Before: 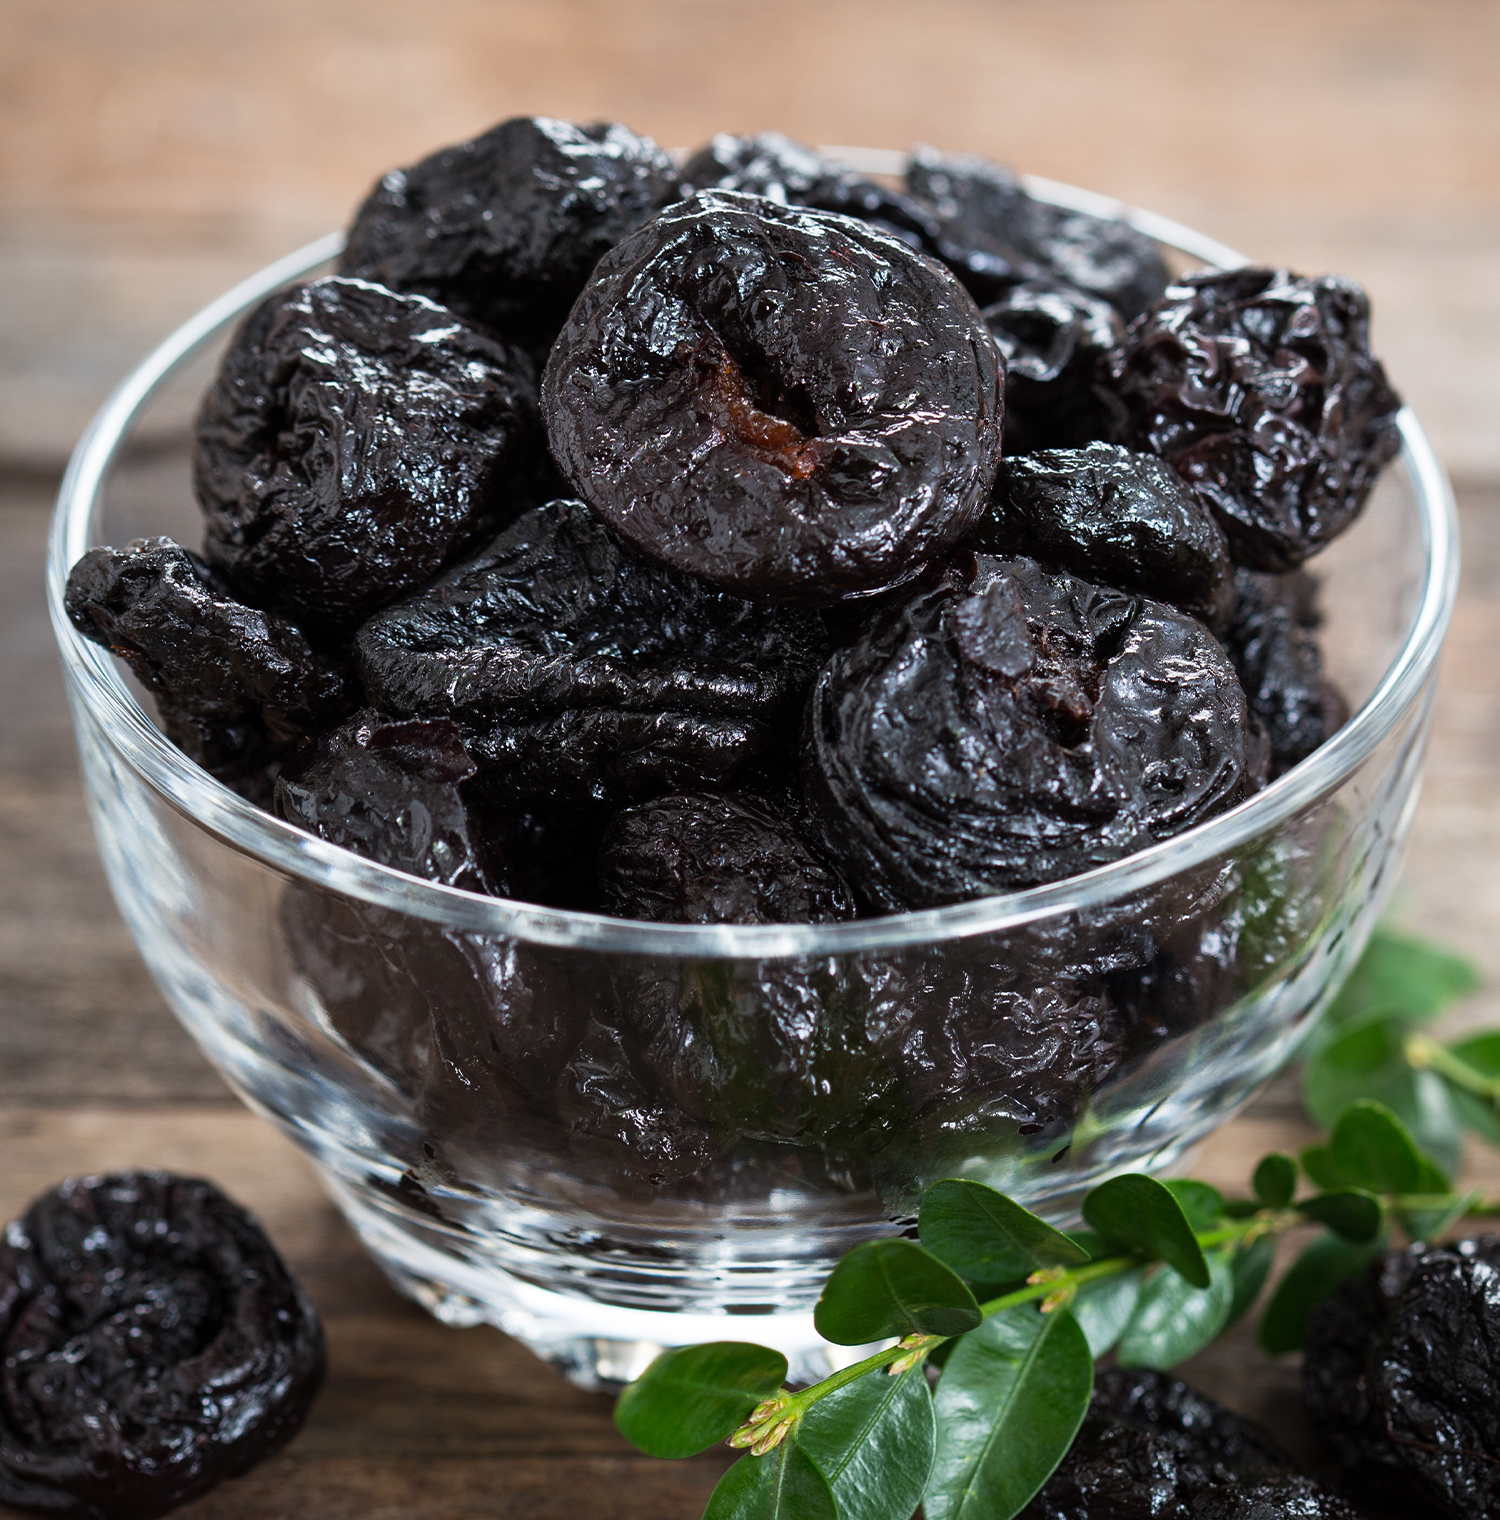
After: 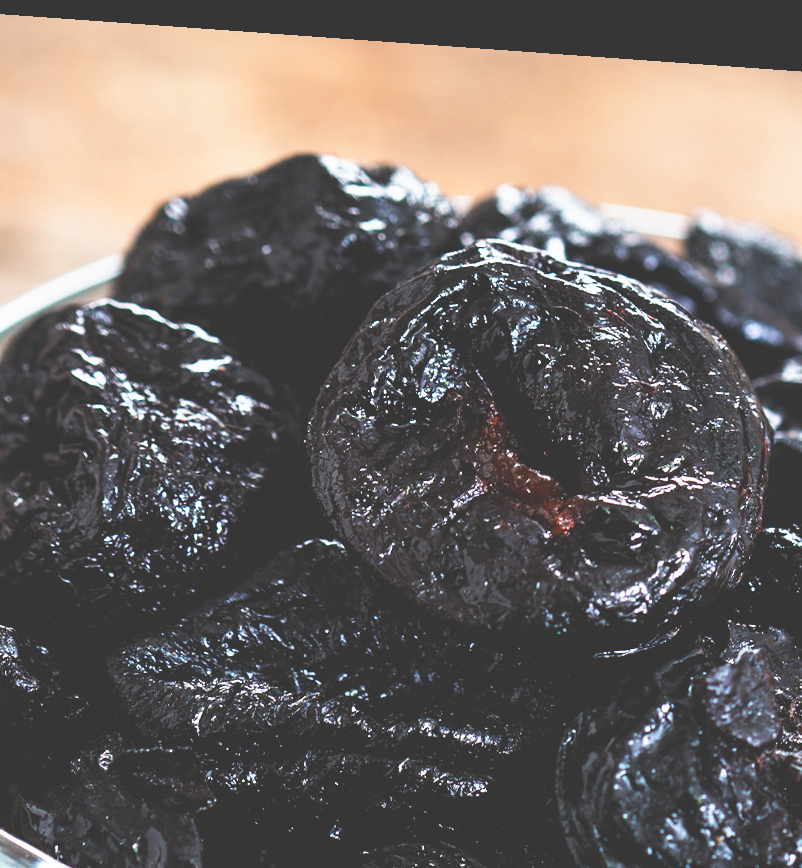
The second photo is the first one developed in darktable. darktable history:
rotate and perspective: rotation 4.1°, automatic cropping off
crop: left 19.556%, right 30.401%, bottom 46.458%
base curve: curves: ch0 [(0, 0.036) (0.007, 0.037) (0.604, 0.887) (1, 1)], preserve colors none
